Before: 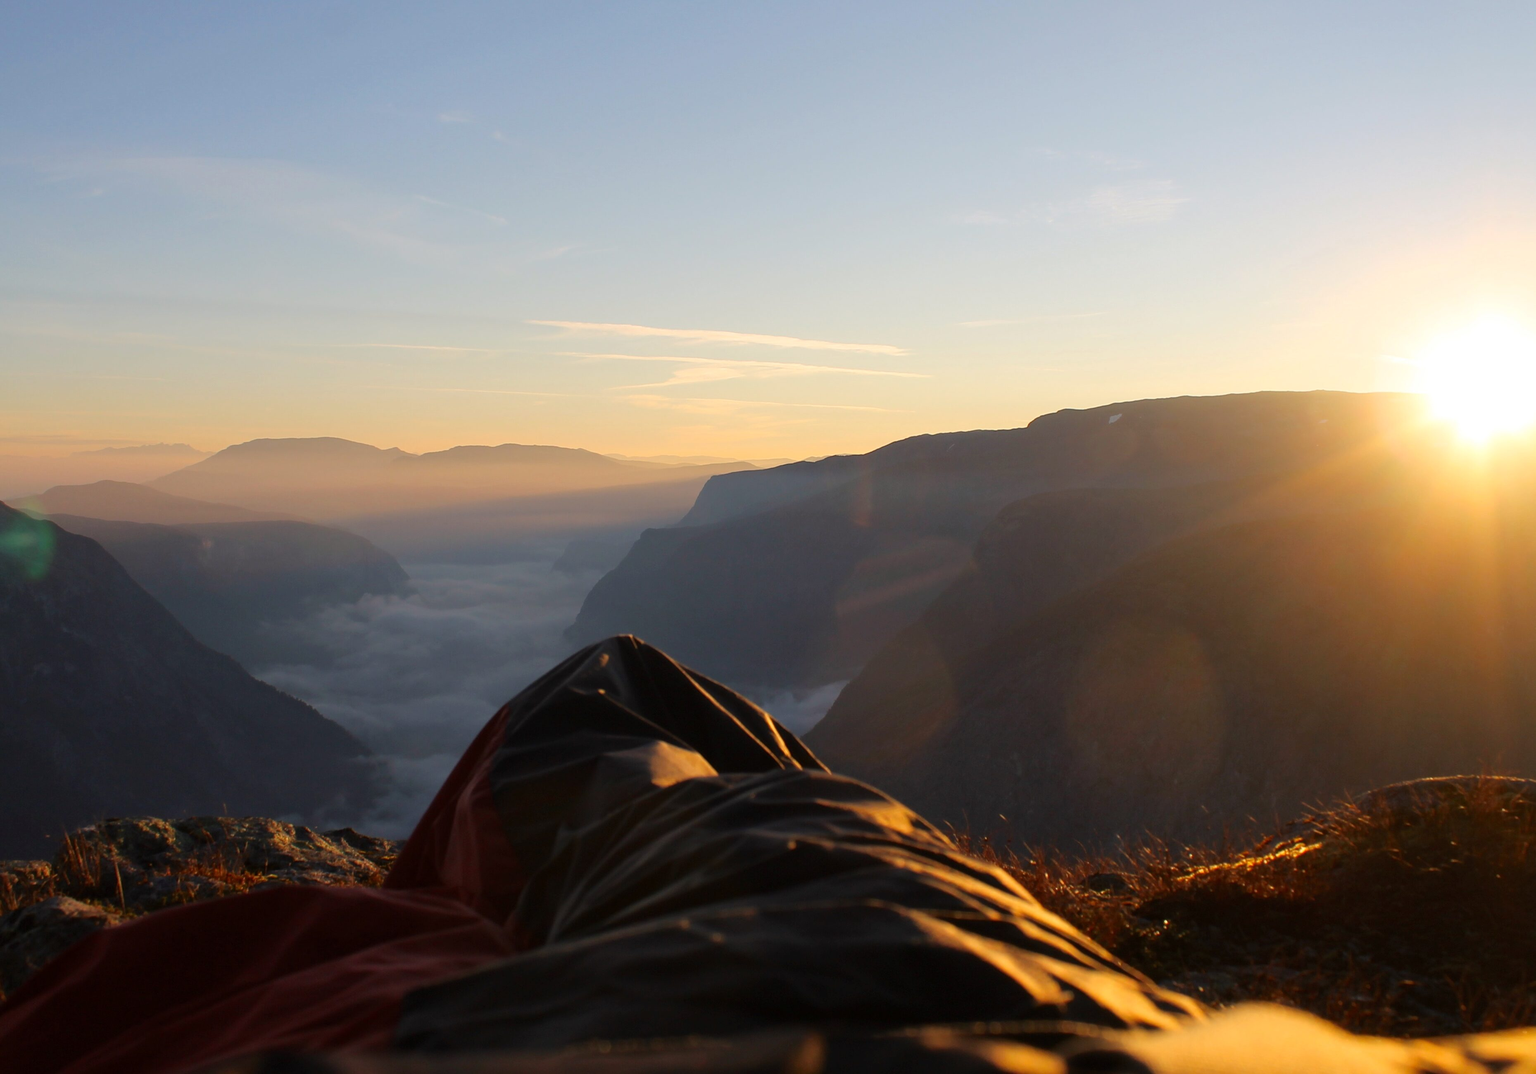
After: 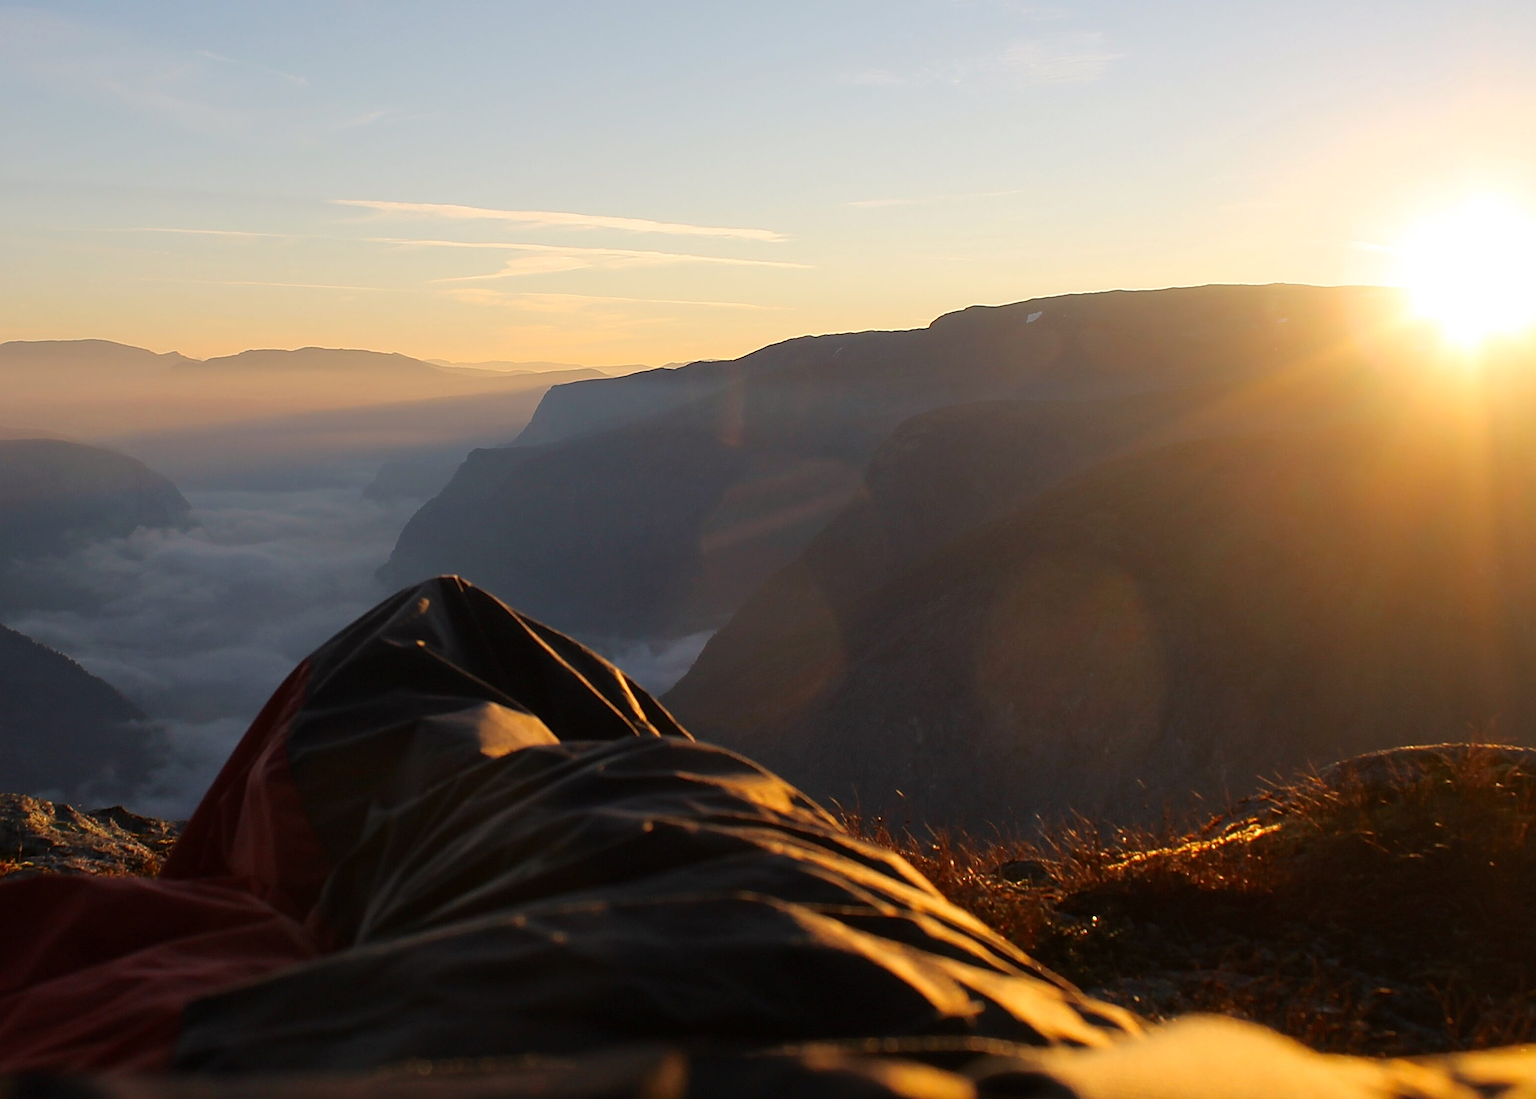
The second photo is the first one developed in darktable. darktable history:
sharpen: radius 2.533, amount 0.625
crop: left 16.264%, top 14.27%
